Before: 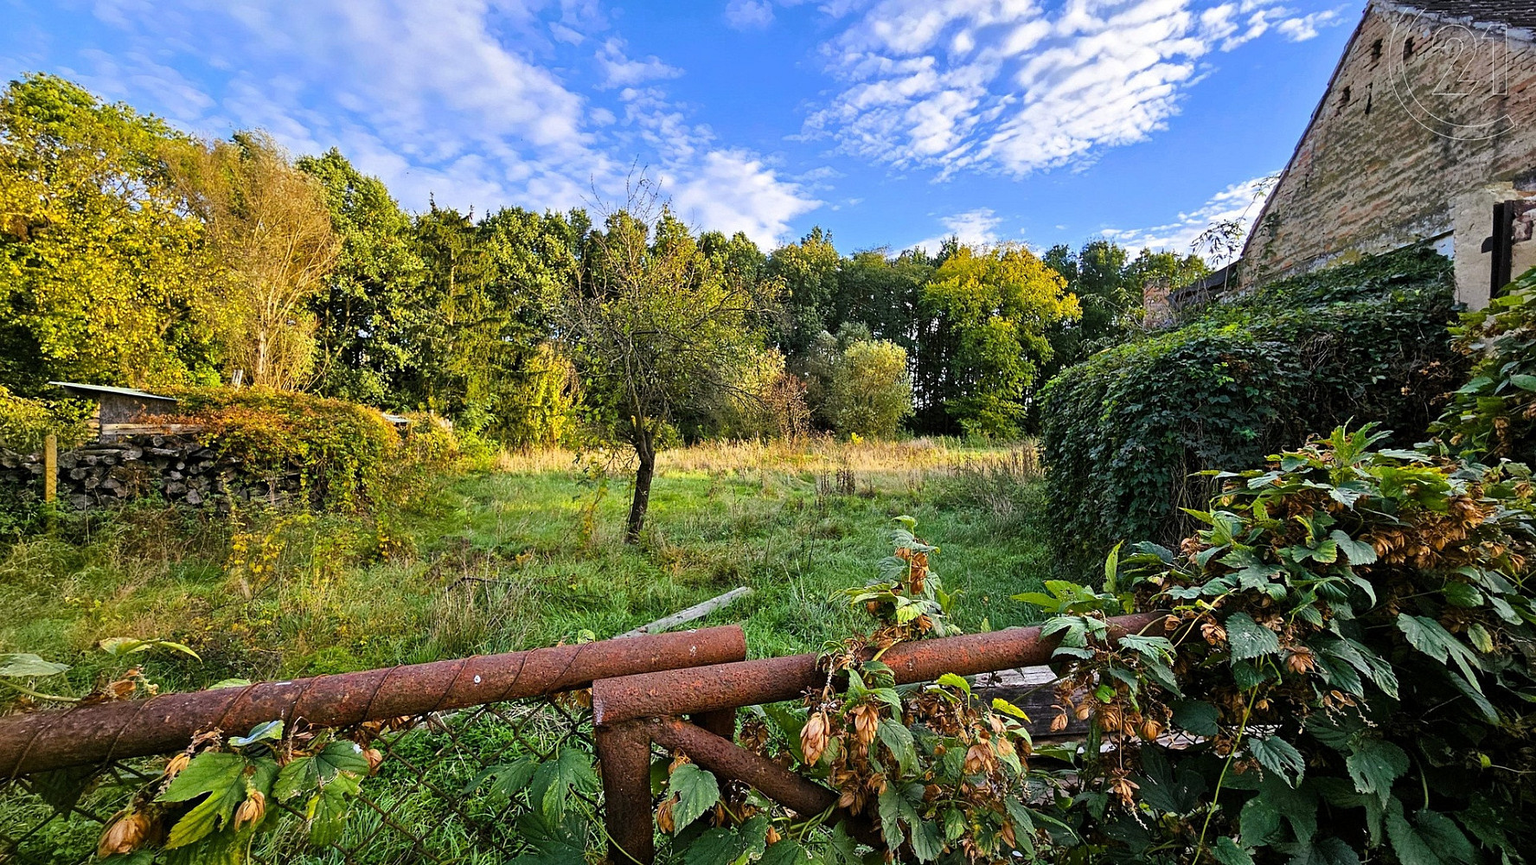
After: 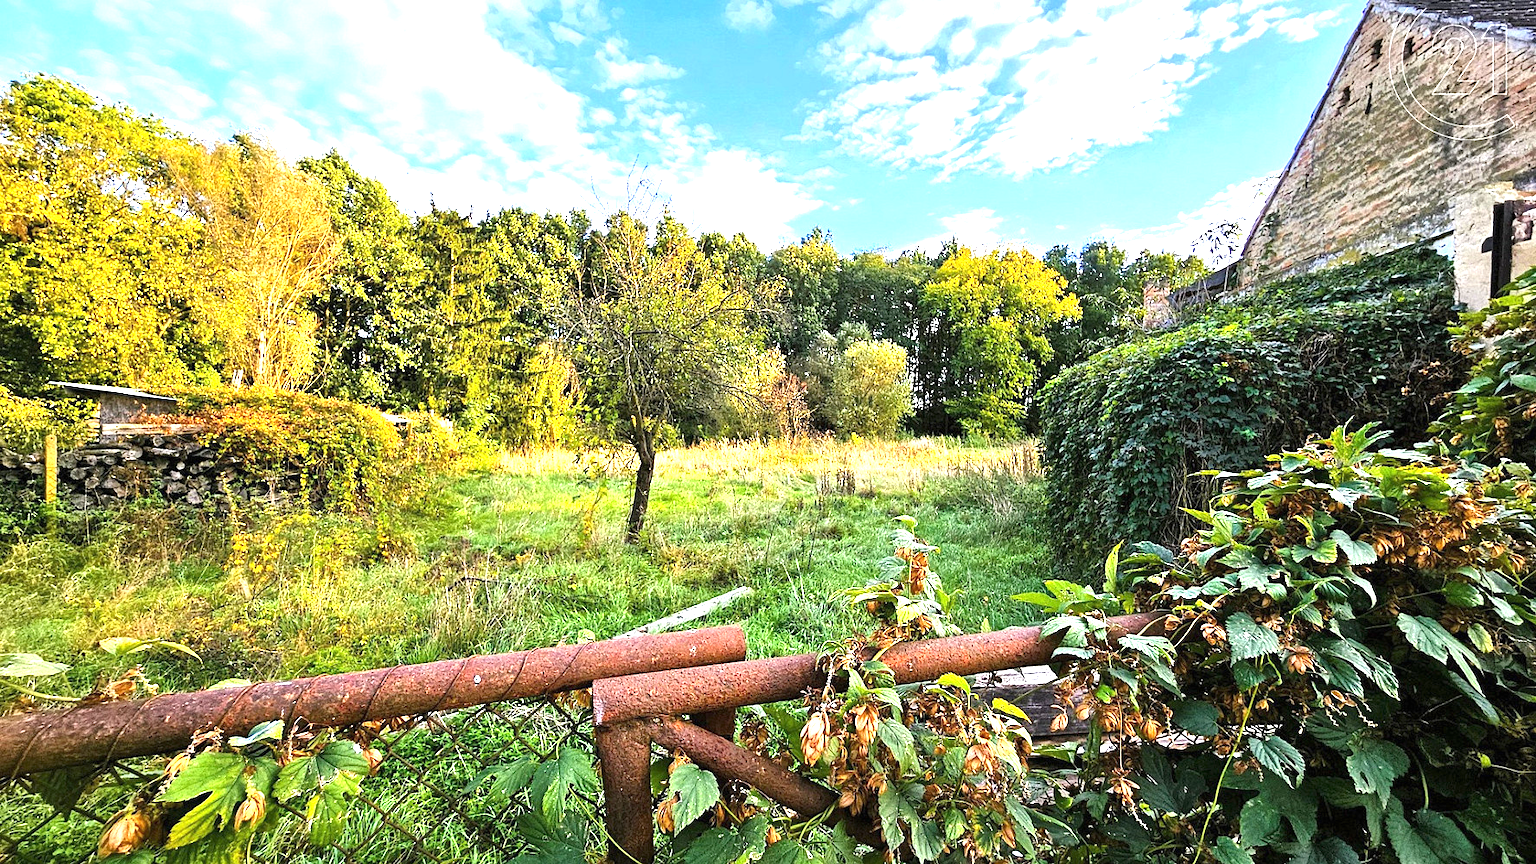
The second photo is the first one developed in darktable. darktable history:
exposure: black level correction 0, exposure 1.455 EV, compensate highlight preservation false
